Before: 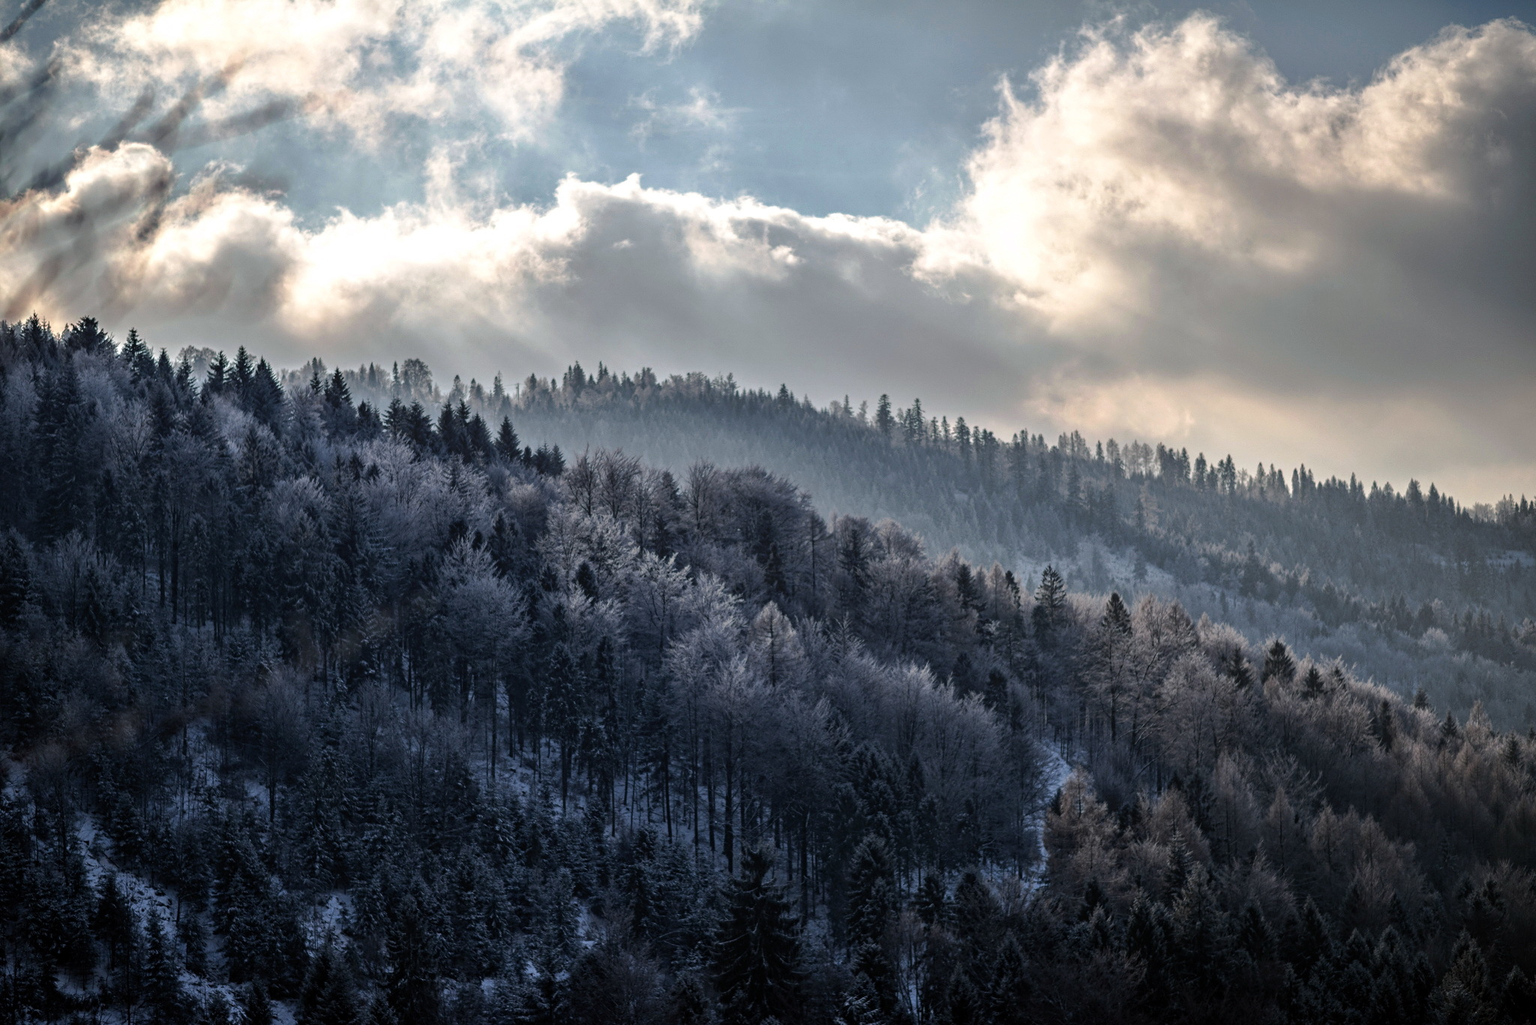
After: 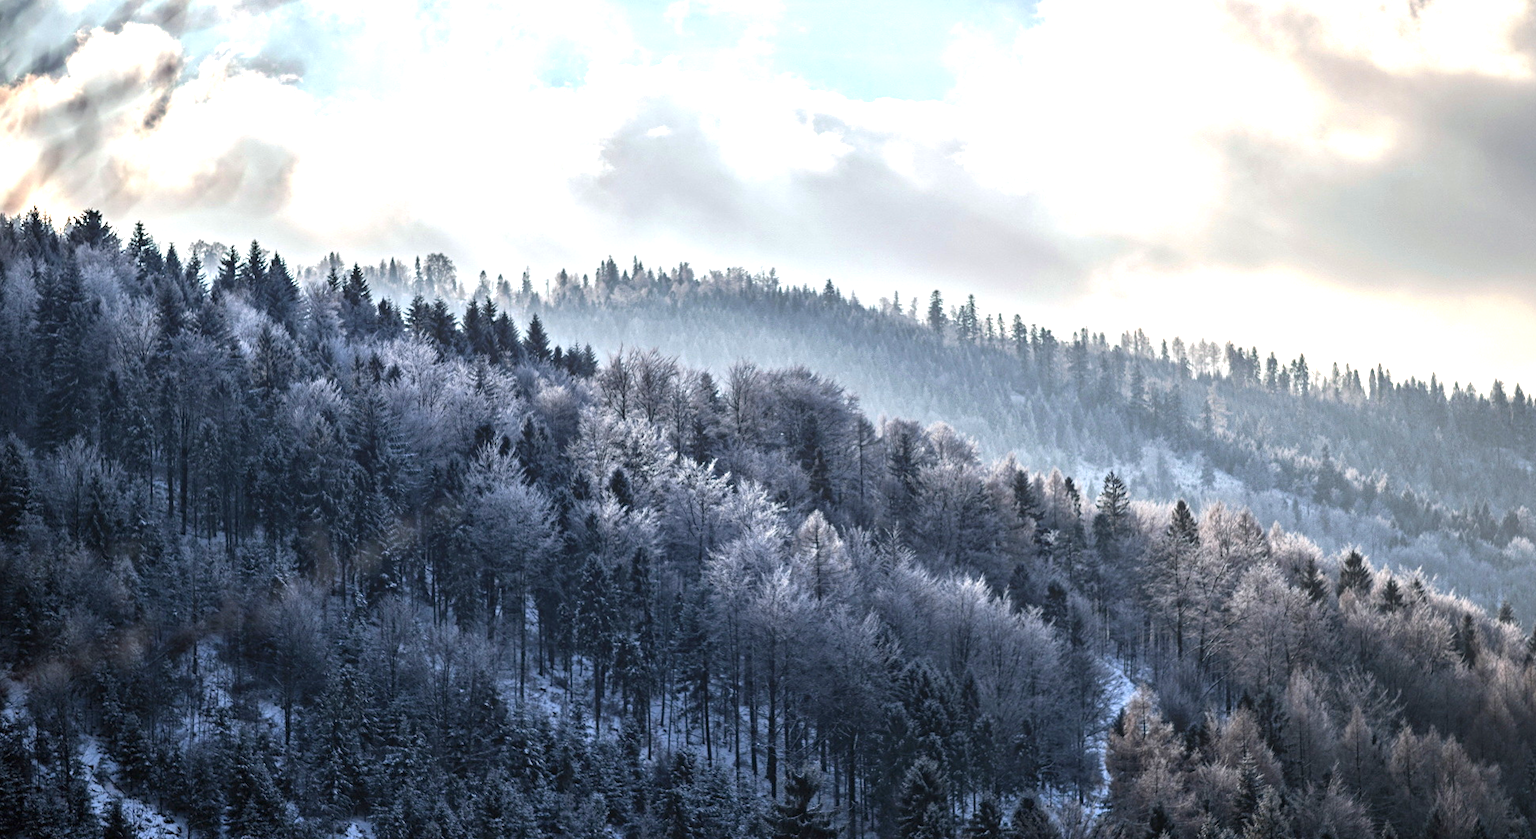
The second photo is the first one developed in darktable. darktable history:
crop and rotate: angle 0.095°, top 11.687%, right 5.461%, bottom 10.853%
exposure: black level correction 0, exposure 1.44 EV, compensate highlight preservation false
